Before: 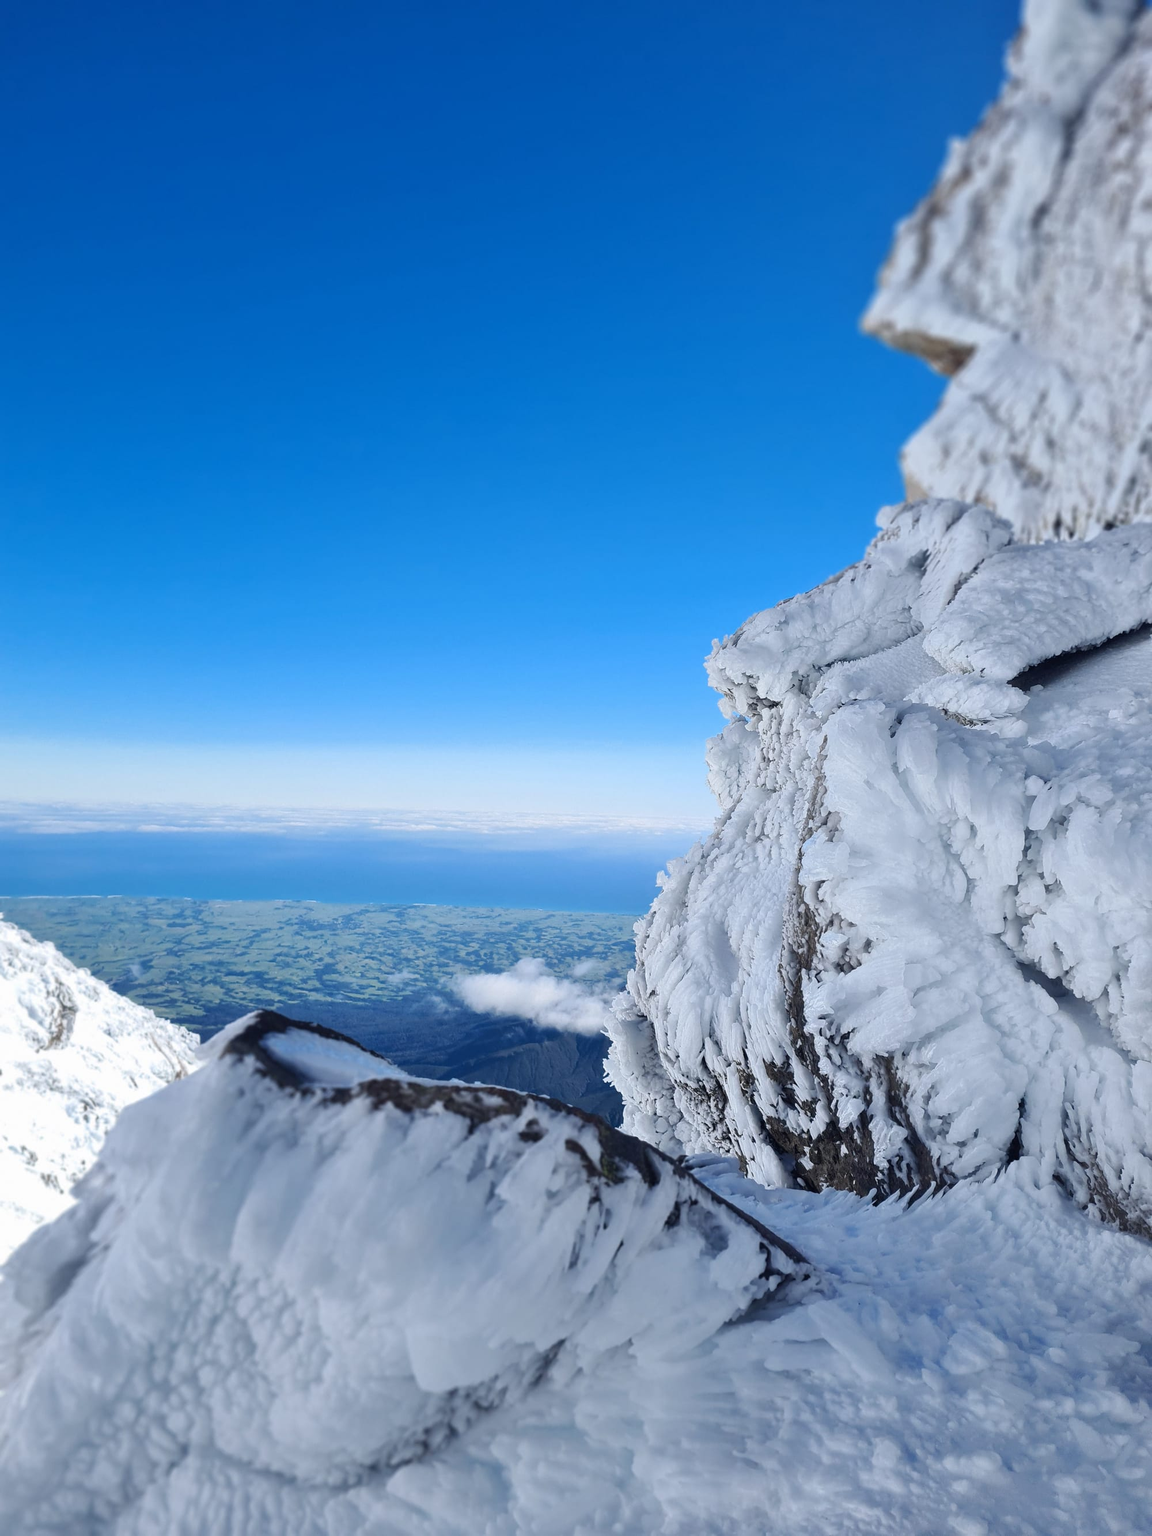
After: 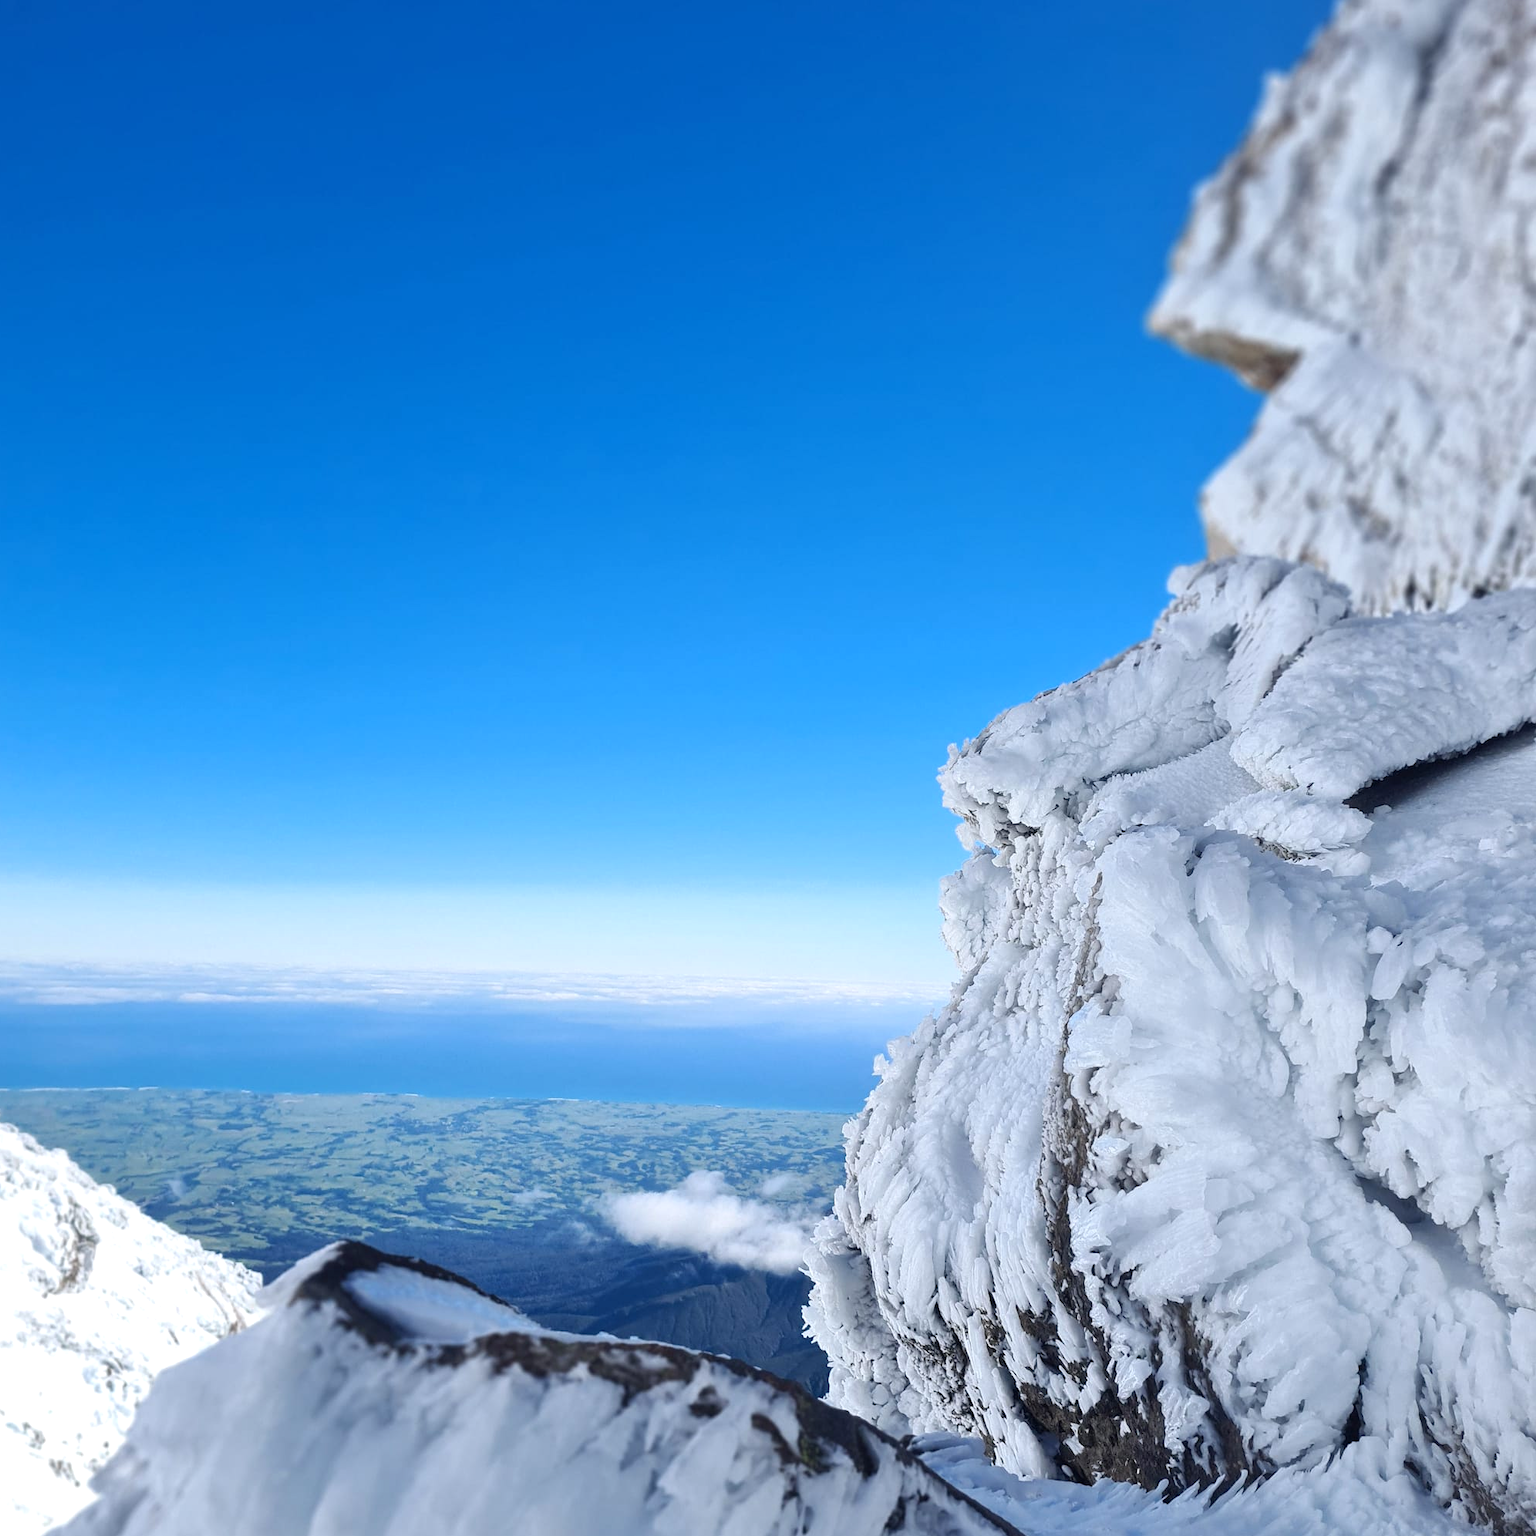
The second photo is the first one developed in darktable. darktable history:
crop: left 0.387%, top 5.469%, bottom 19.809%
exposure: exposure 0.236 EV, compensate highlight preservation false
